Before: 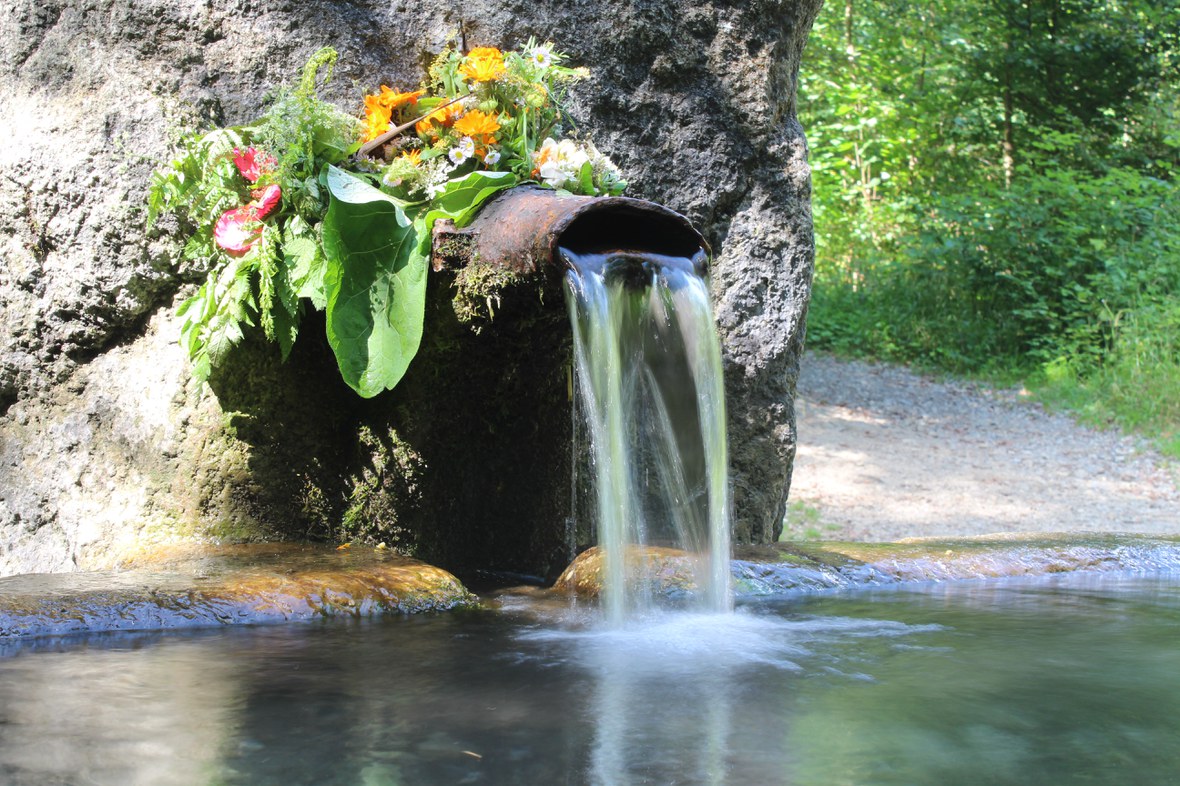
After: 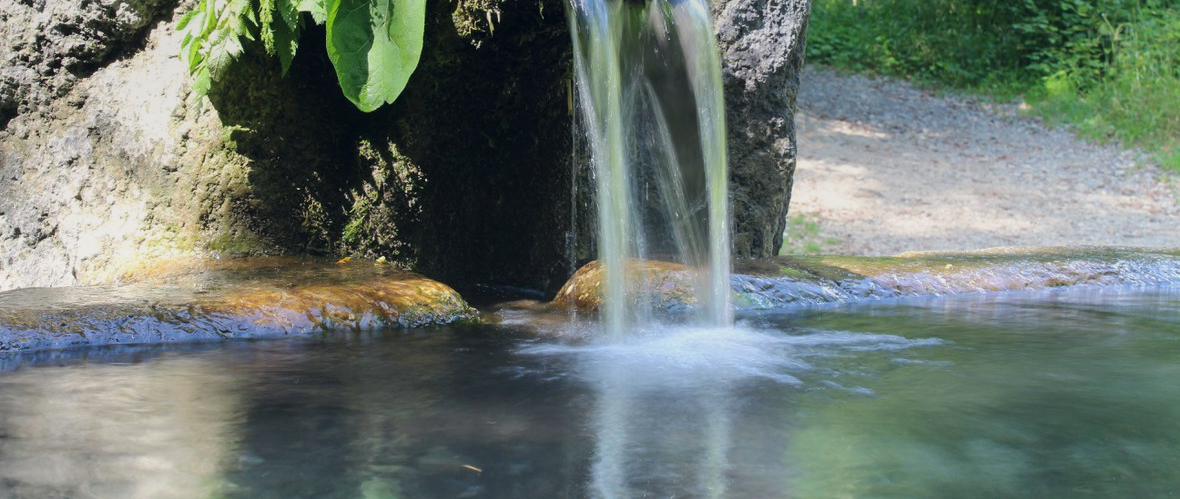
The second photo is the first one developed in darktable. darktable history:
graduated density: on, module defaults
crop and rotate: top 36.435%
color correction: highlights a* 0.207, highlights b* 2.7, shadows a* -0.874, shadows b* -4.78
